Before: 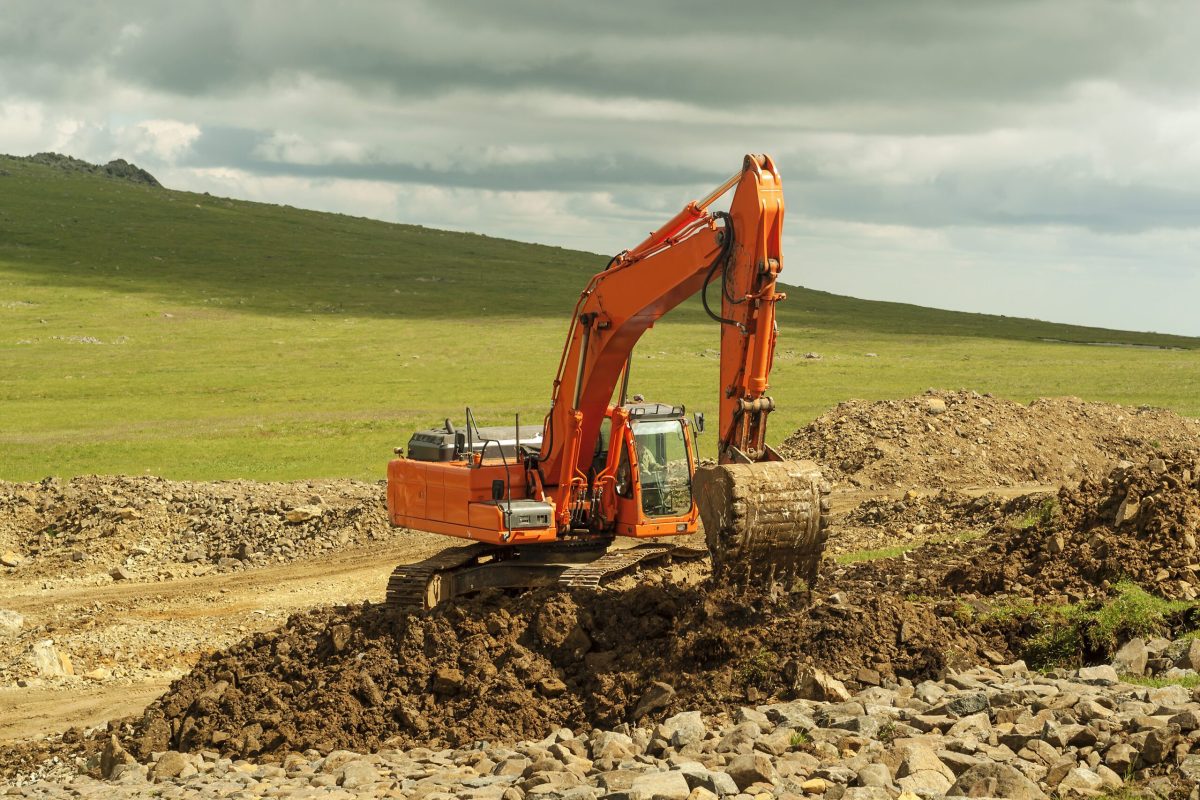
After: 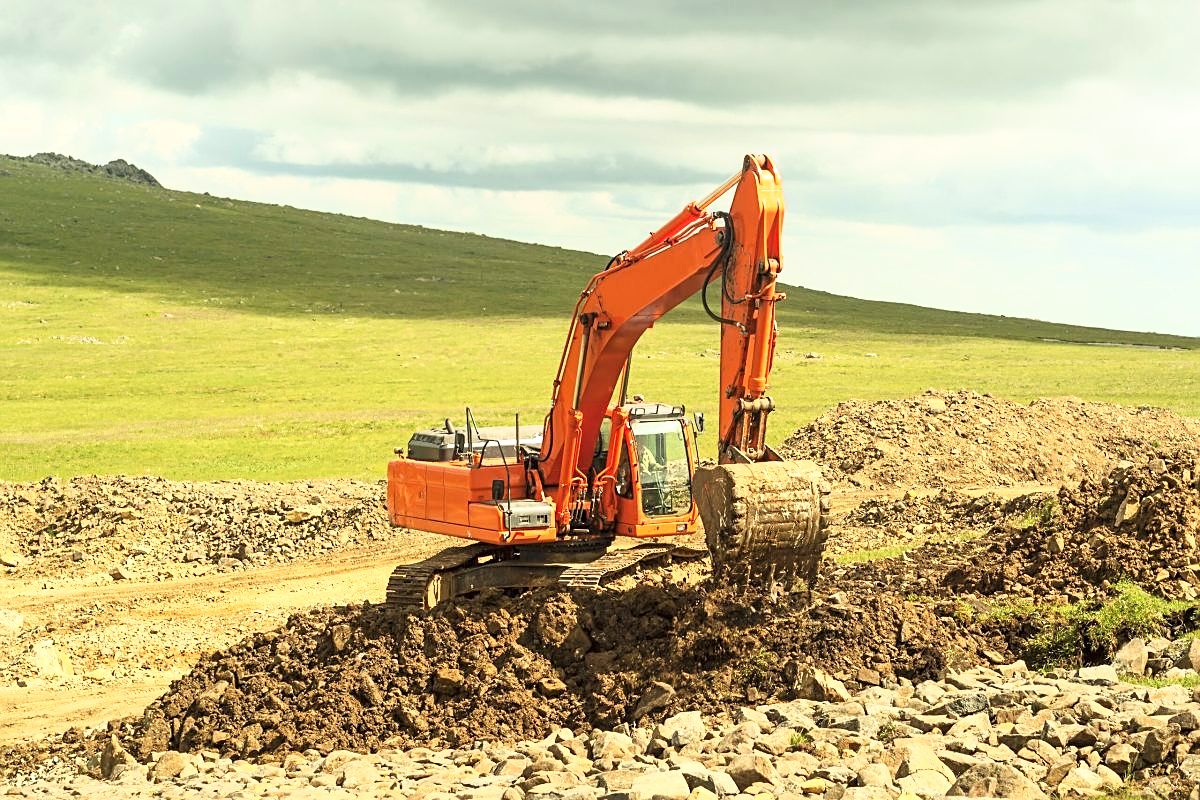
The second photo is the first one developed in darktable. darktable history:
sharpen: amount 0.478
exposure: exposure 0.3 EV, compensate highlight preservation false
base curve: curves: ch0 [(0, 0) (0.557, 0.834) (1, 1)]
